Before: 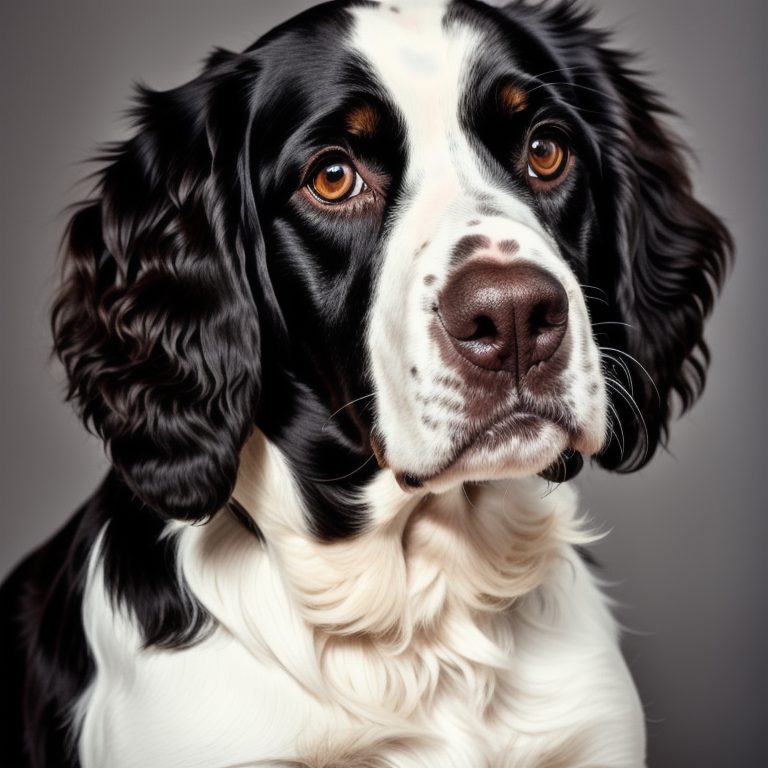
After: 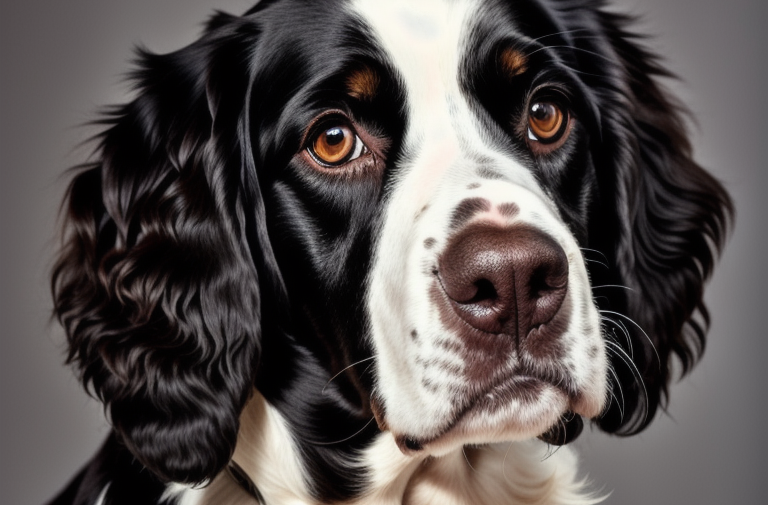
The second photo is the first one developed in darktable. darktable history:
crop and rotate: top 4.854%, bottom 29.293%
